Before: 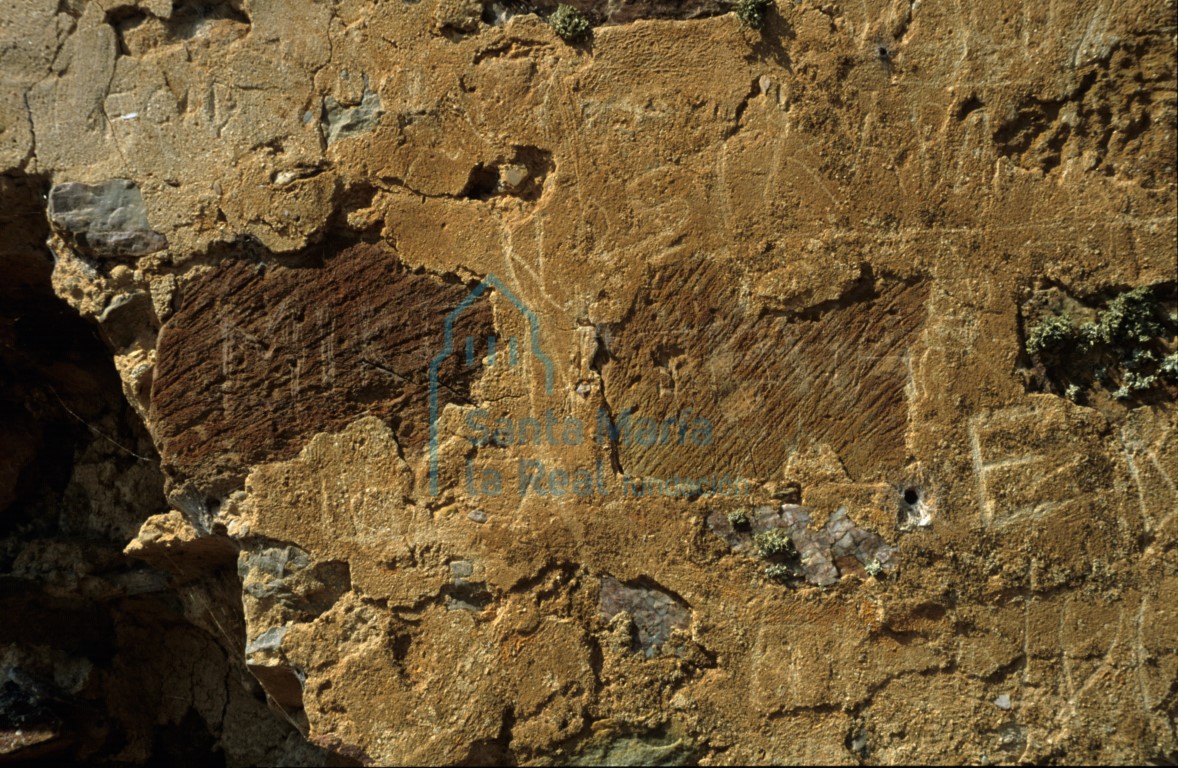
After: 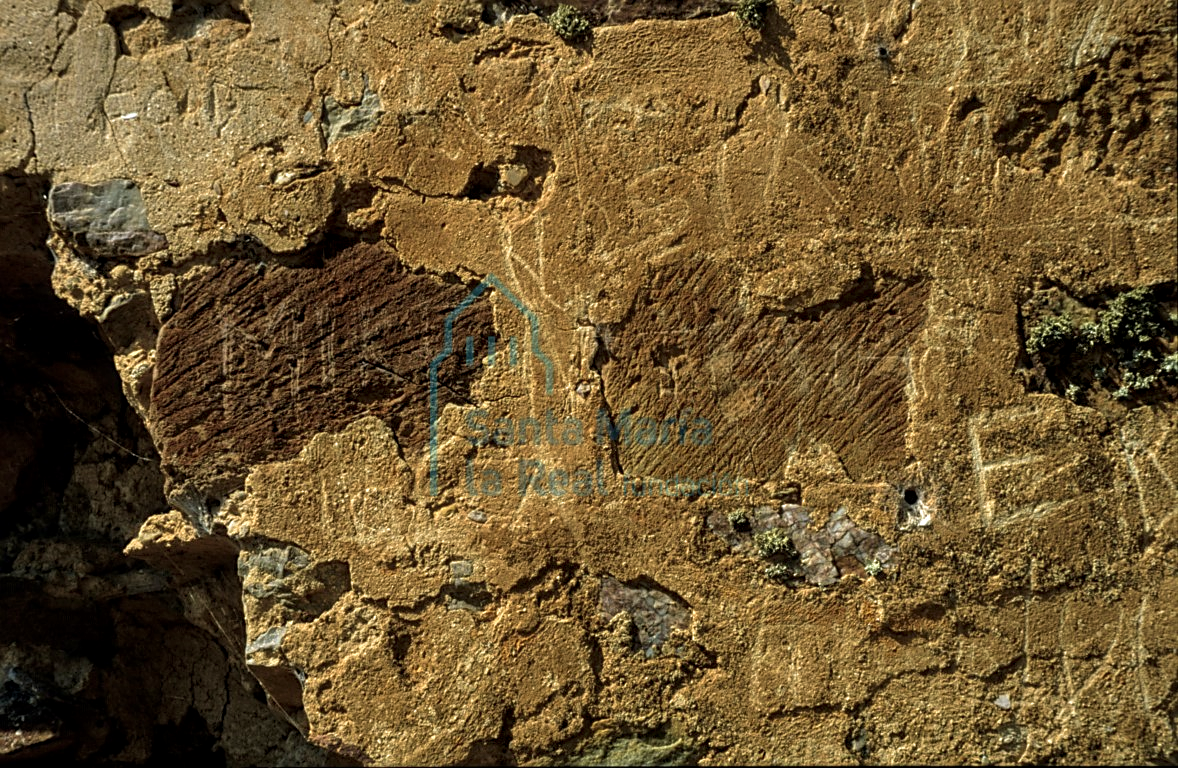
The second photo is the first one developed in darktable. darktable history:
local contrast: detail 130%
sharpen: on, module defaults
velvia: on, module defaults
